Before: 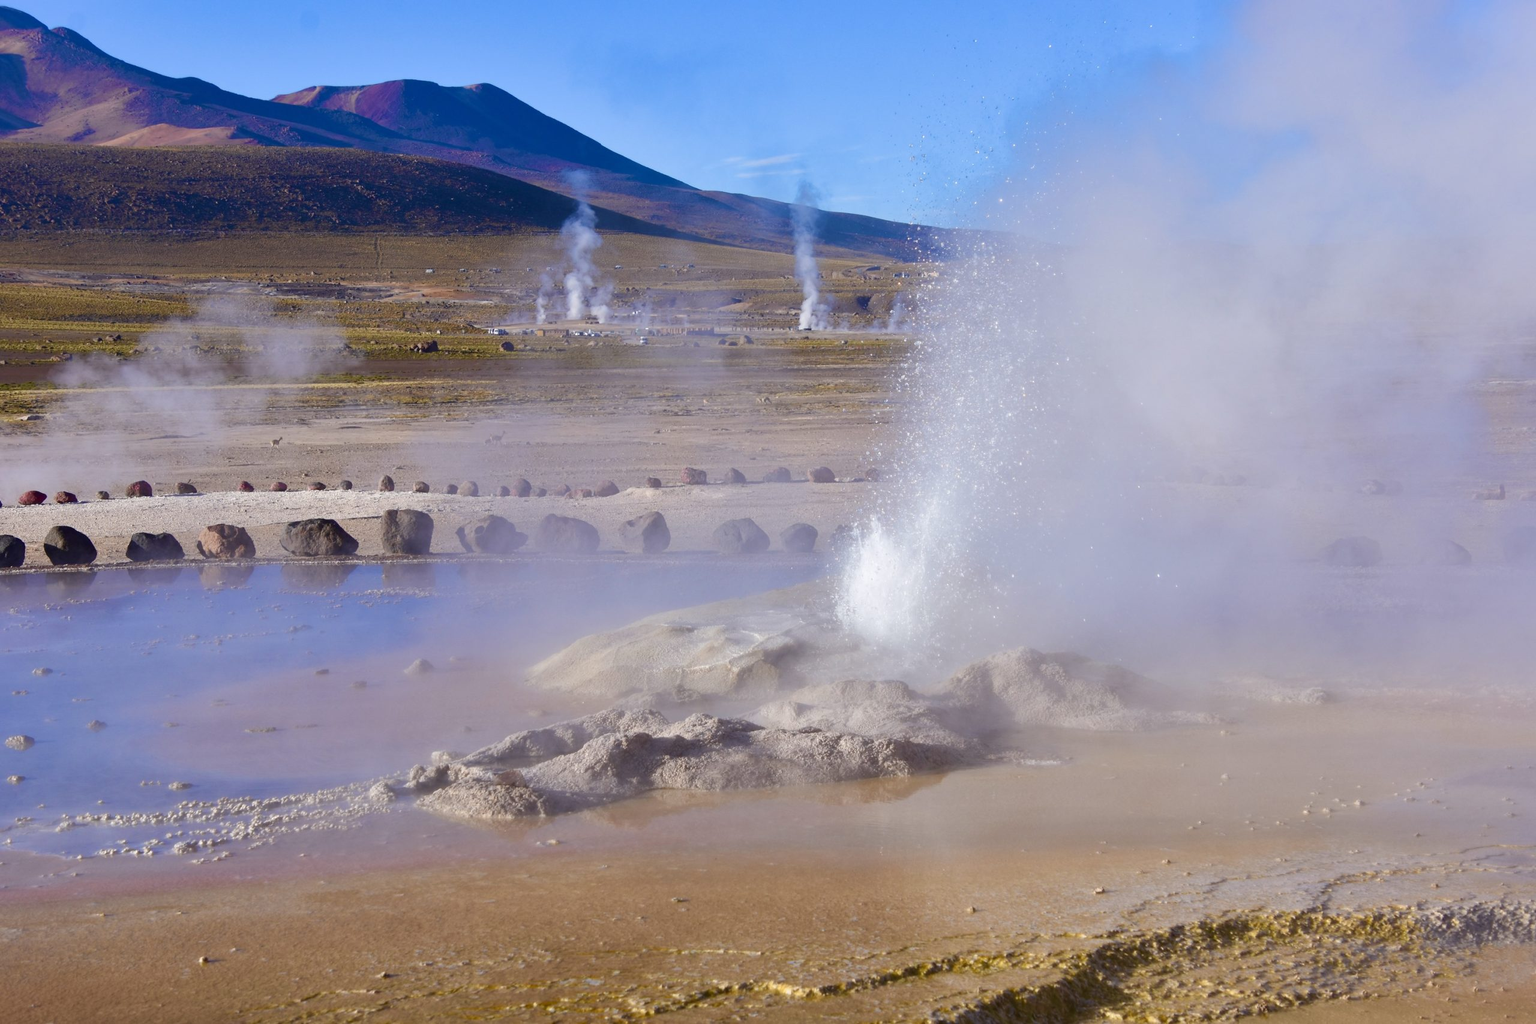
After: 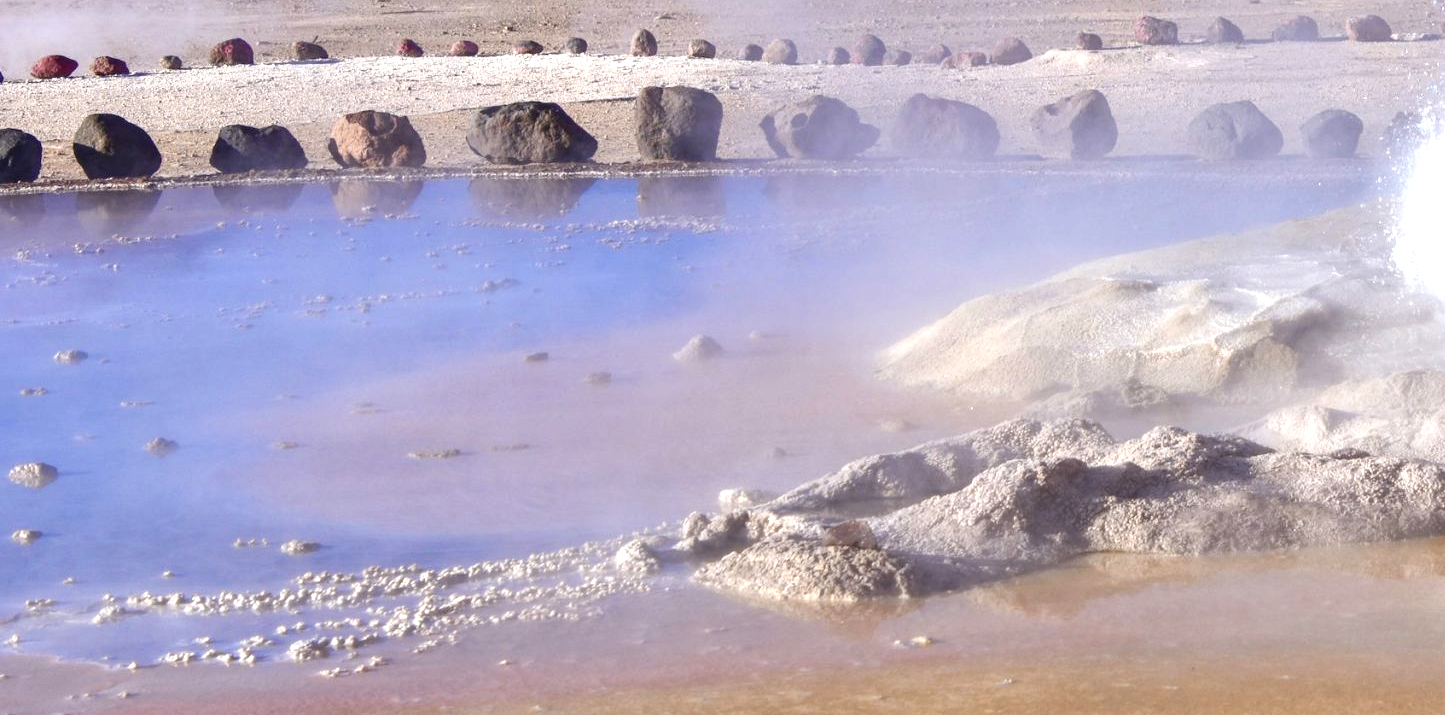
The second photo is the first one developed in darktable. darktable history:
local contrast: on, module defaults
exposure: black level correction 0, exposure 0.698 EV, compensate highlight preservation false
crop: top 44.743%, right 43.532%, bottom 13.318%
